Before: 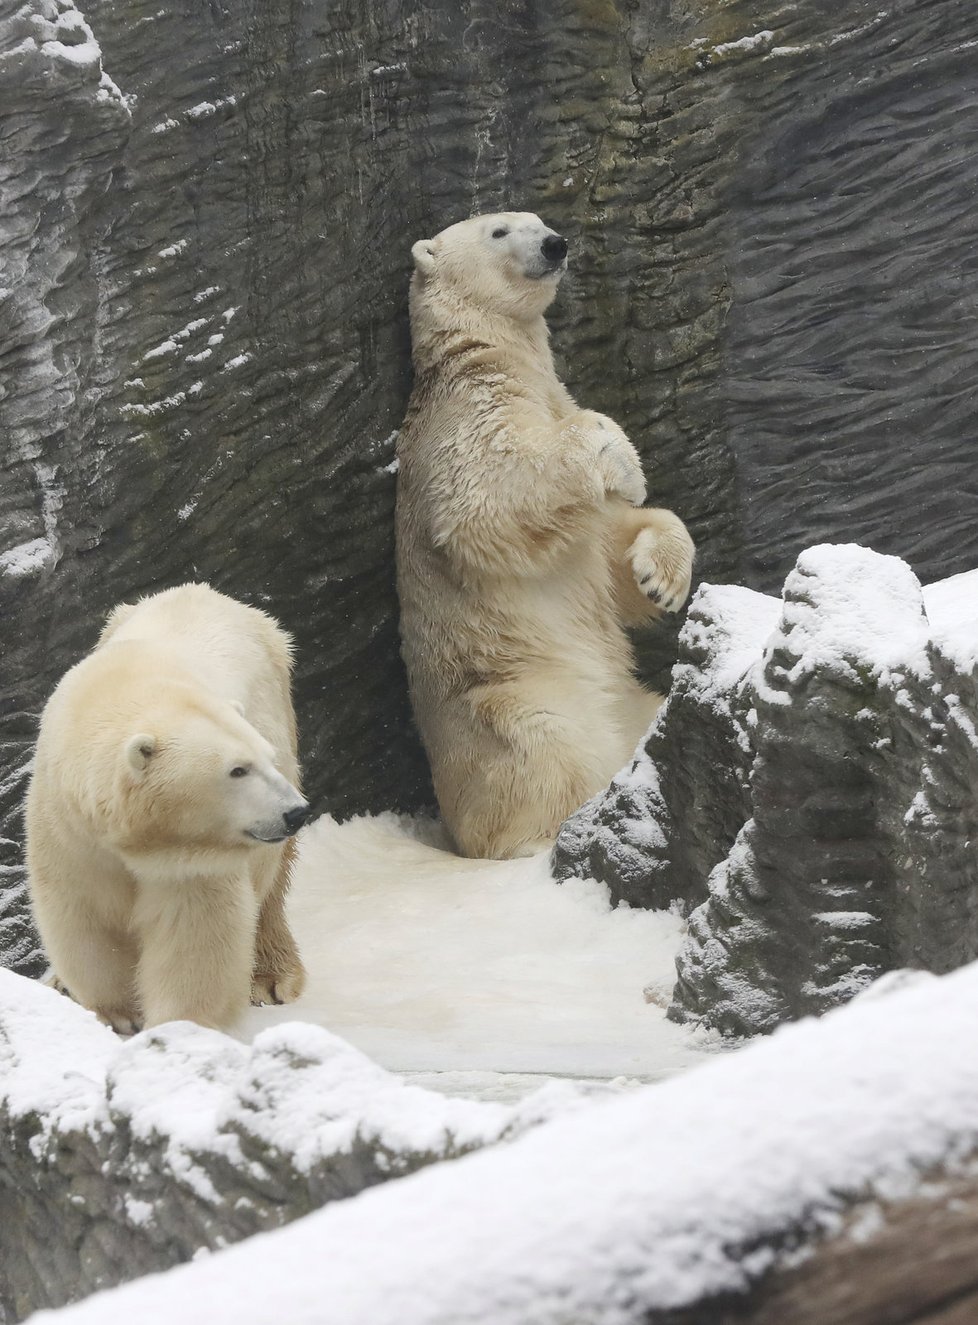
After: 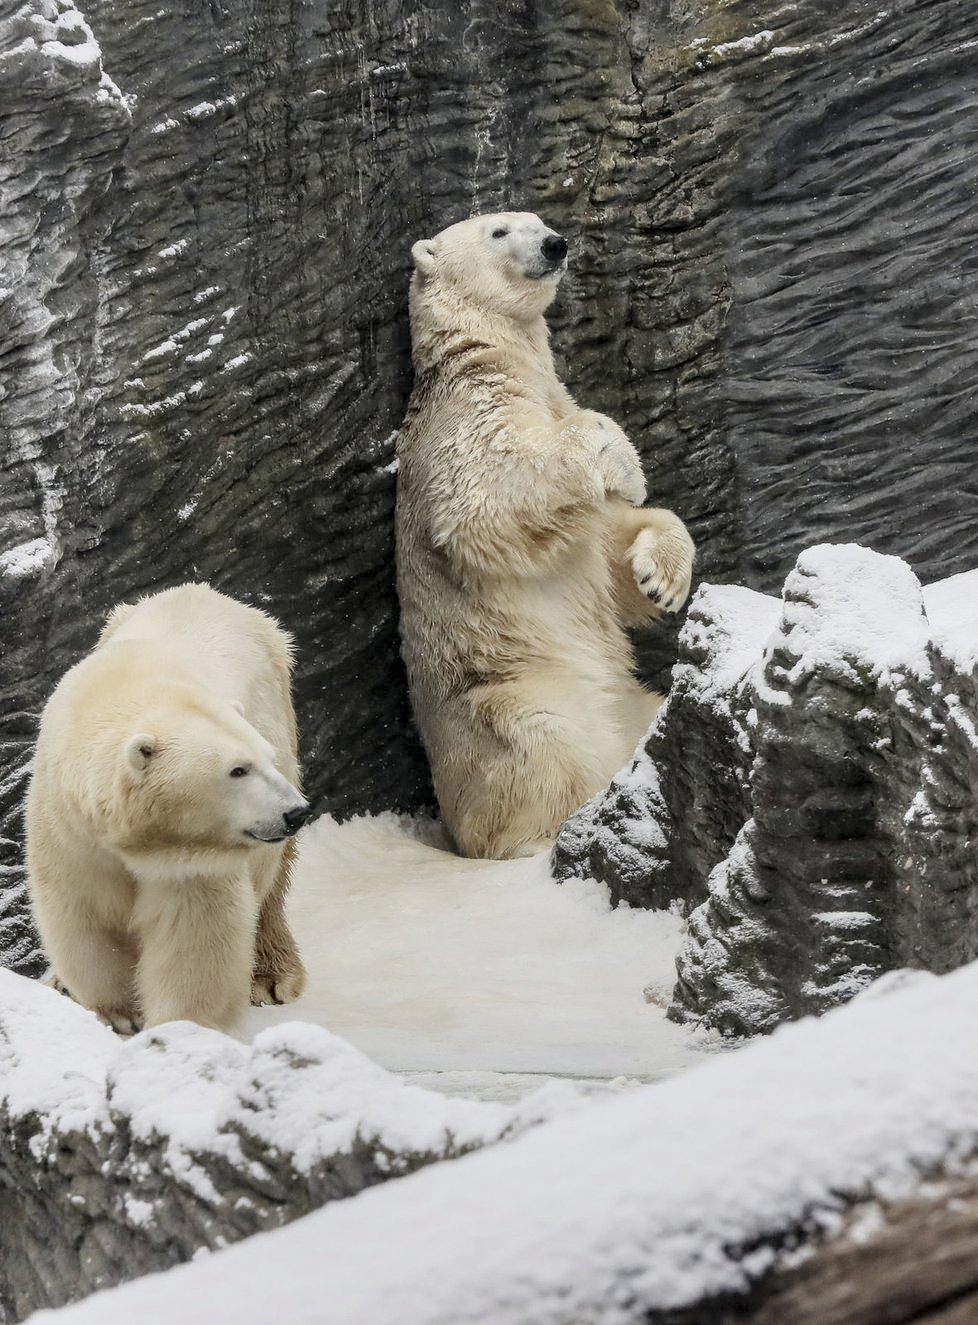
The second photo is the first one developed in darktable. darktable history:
filmic rgb: black relative exposure -7.65 EV, white relative exposure 4.56 EV, hardness 3.61, color science v6 (2022)
local contrast: highlights 77%, shadows 56%, detail 174%, midtone range 0.425
